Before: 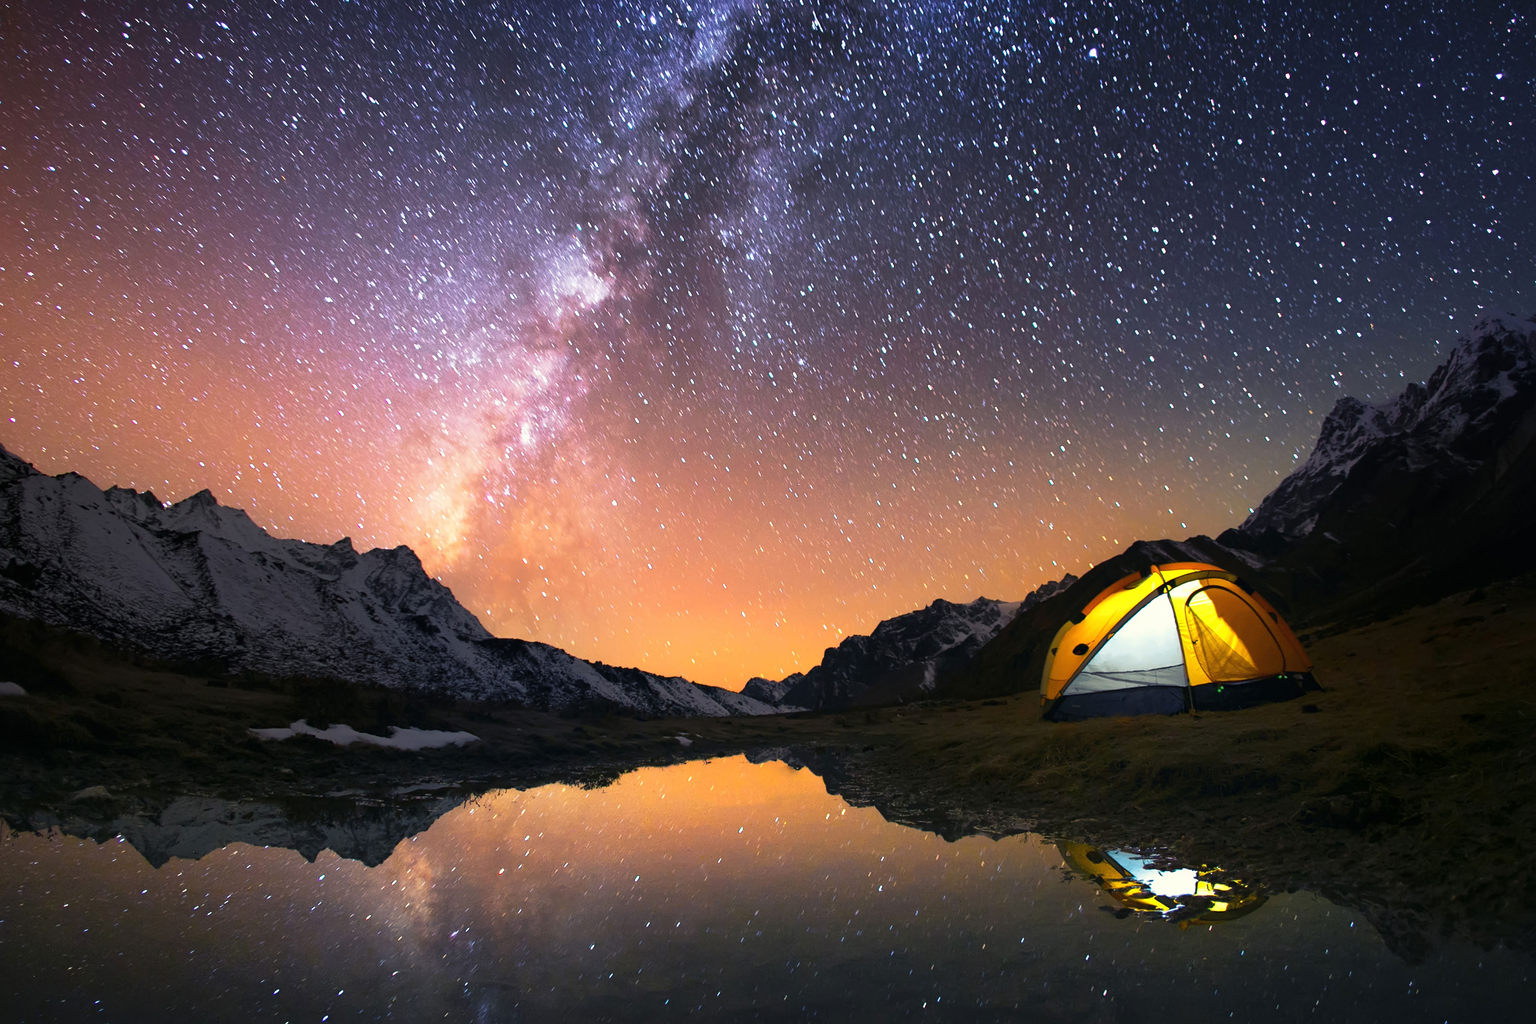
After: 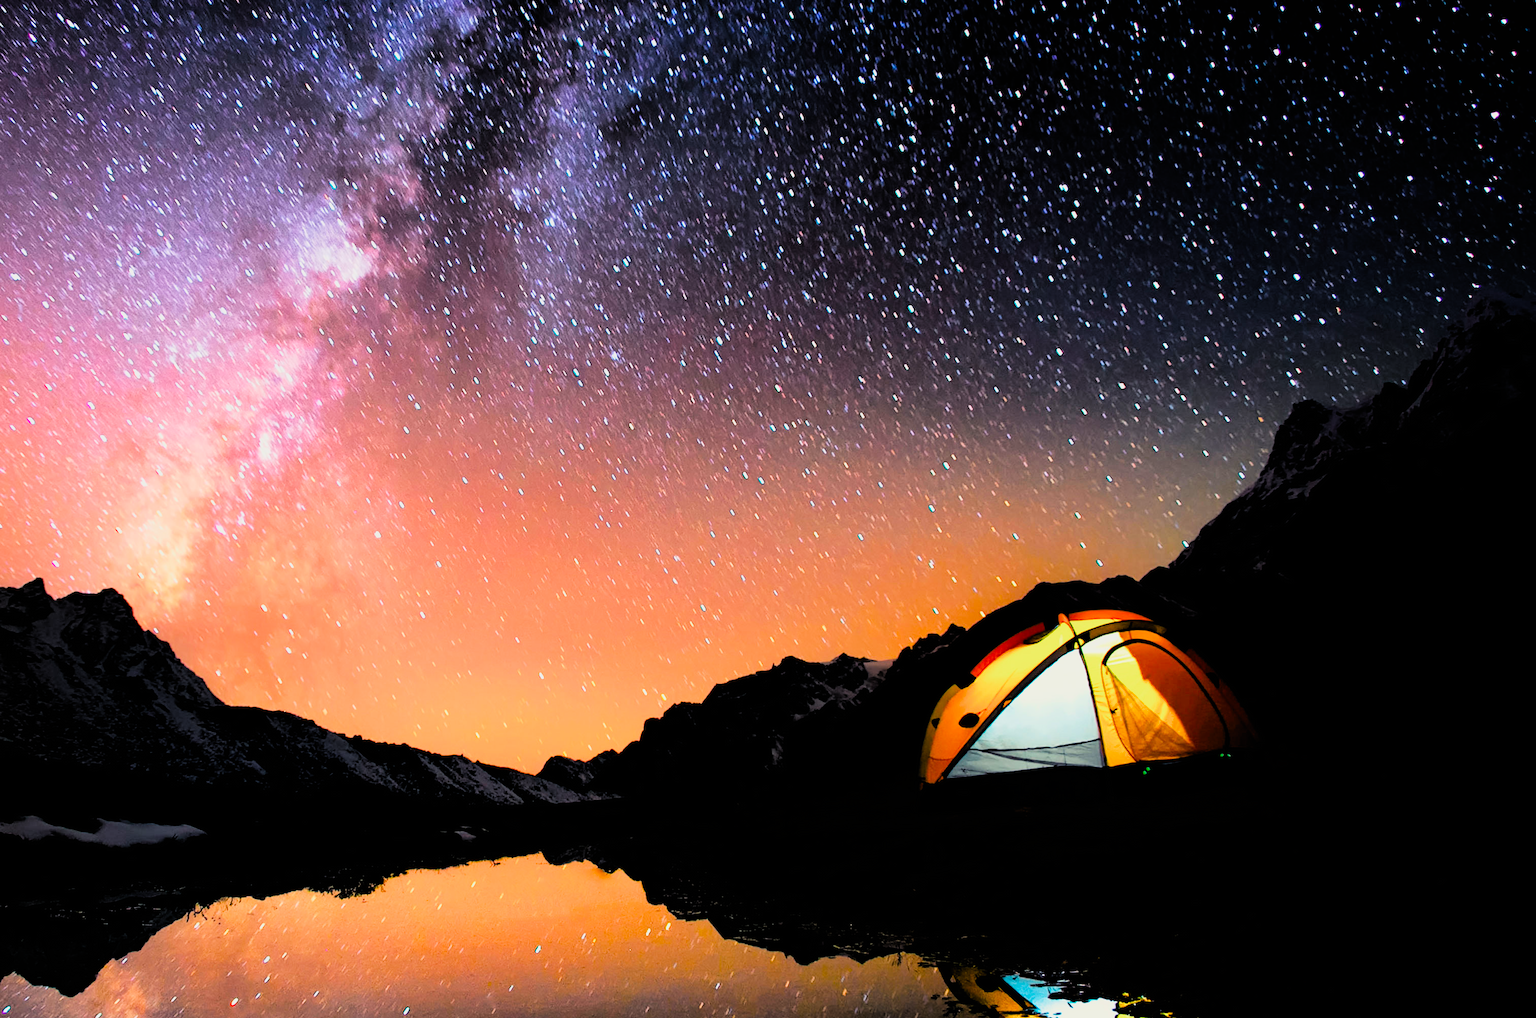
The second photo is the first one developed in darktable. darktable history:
tone equalizer: -8 EV -0.714 EV, -7 EV -0.672 EV, -6 EV -0.637 EV, -5 EV -0.385 EV, -3 EV 0.395 EV, -2 EV 0.6 EV, -1 EV 0.69 EV, +0 EV 0.732 EV, edges refinement/feathering 500, mask exposure compensation -1.57 EV, preserve details no
filmic rgb: black relative exposure -4.4 EV, white relative exposure 5.04 EV, threshold 5.98 EV, hardness 2.22, latitude 40.2%, contrast 1.147, highlights saturation mix 10.06%, shadows ↔ highlights balance 0.999%, color science v4 (2020), enable highlight reconstruction true
crop and rotate: left 20.65%, top 7.974%, right 0.487%, bottom 13.595%
